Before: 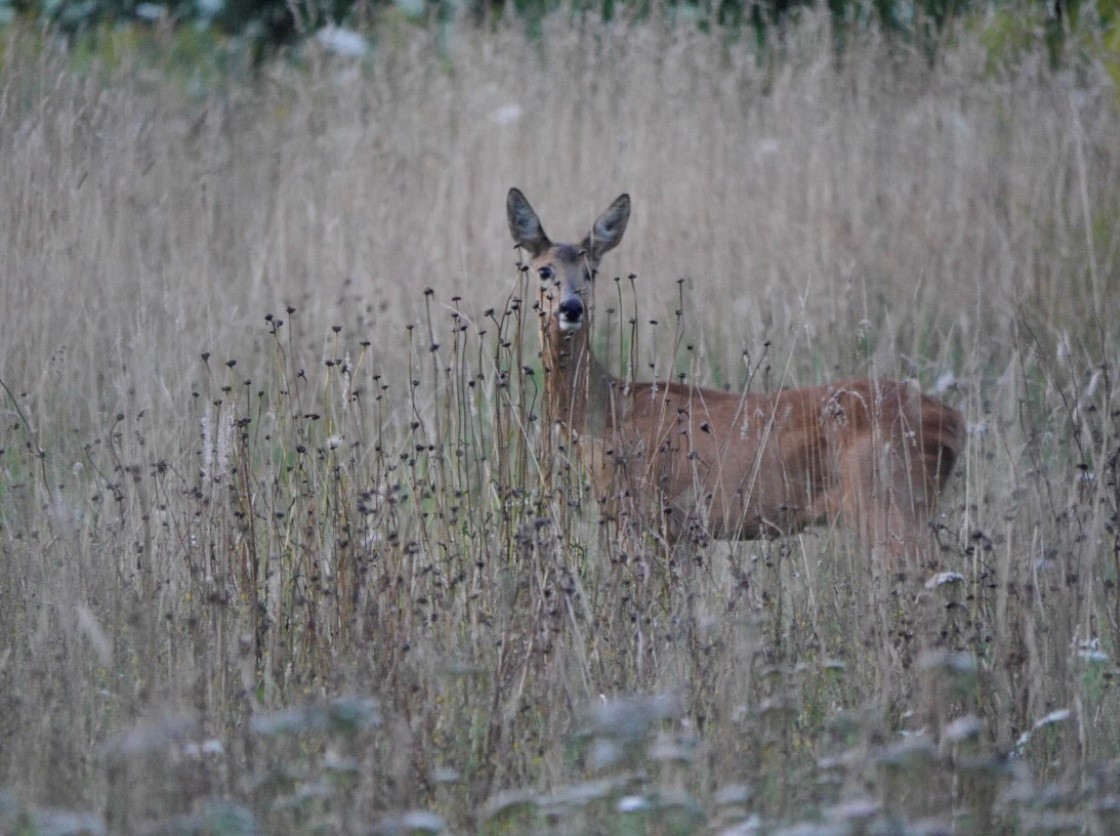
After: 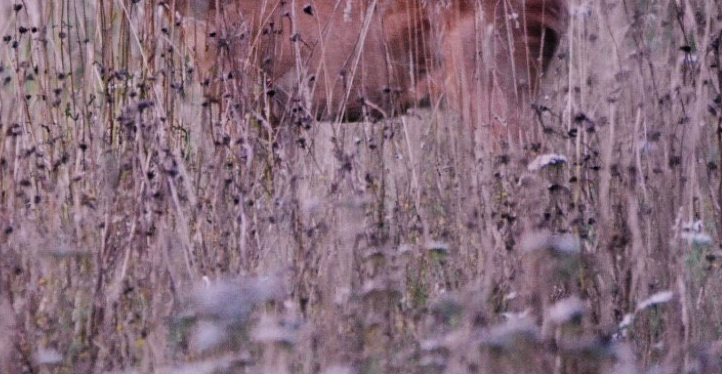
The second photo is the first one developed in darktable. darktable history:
white balance: red 1.188, blue 1.11
crop and rotate: left 35.509%, top 50.238%, bottom 4.934%
sigmoid: contrast 1.7, skew -0.2, preserve hue 0%, red attenuation 0.1, red rotation 0.035, green attenuation 0.1, green rotation -0.017, blue attenuation 0.15, blue rotation -0.052, base primaries Rec2020
